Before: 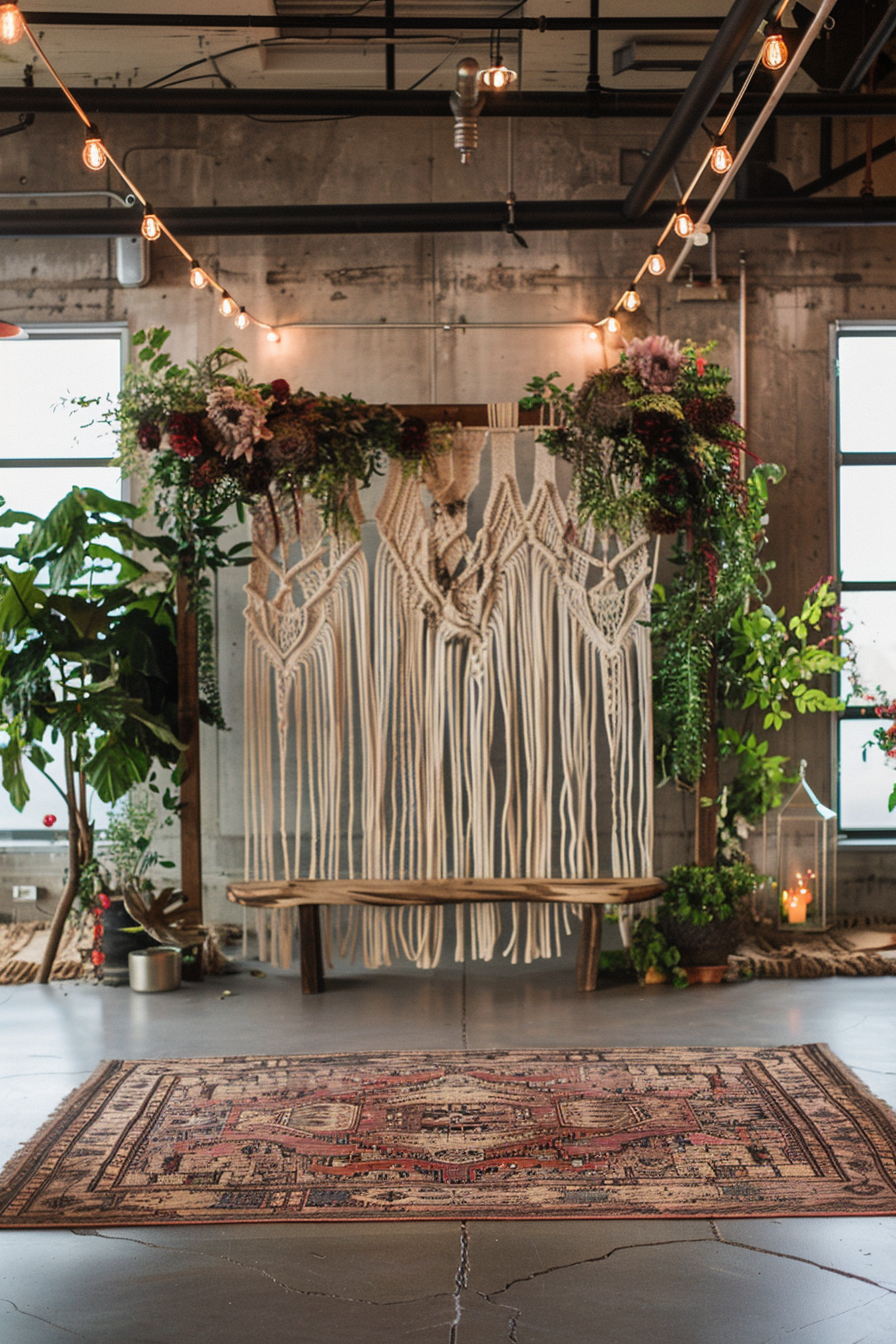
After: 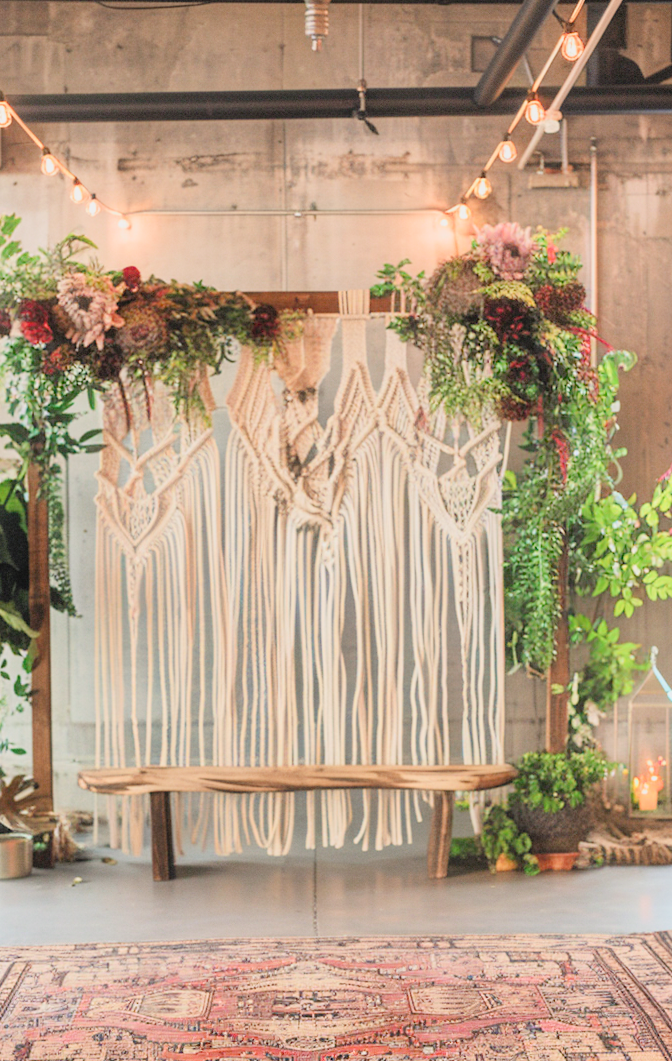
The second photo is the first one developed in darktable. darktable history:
exposure: black level correction 0, exposure 0.697 EV, compensate highlight preservation false
crop: left 16.737%, top 8.439%, right 8.166%, bottom 12.547%
tone equalizer: -7 EV 0.14 EV, -6 EV 0.624 EV, -5 EV 1.14 EV, -4 EV 1.33 EV, -3 EV 1.13 EV, -2 EV 0.6 EV, -1 EV 0.149 EV, smoothing diameter 24.92%, edges refinement/feathering 10.93, preserve details guided filter
contrast equalizer: octaves 7, y [[0.5, 0.5, 0.472, 0.5, 0.5, 0.5], [0.5 ×6], [0.5 ×6], [0 ×6], [0 ×6]]
filmic rgb: black relative exposure -8.79 EV, white relative exposure 4.98 EV, target black luminance 0%, hardness 3.78, latitude 65.7%, contrast 0.824, shadows ↔ highlights balance 19.68%
levels: levels [0, 0.43, 0.984]
tone curve: curves: ch0 [(0, 0) (0.003, 0.006) (0.011, 0.015) (0.025, 0.032) (0.044, 0.054) (0.069, 0.079) (0.1, 0.111) (0.136, 0.146) (0.177, 0.186) (0.224, 0.229) (0.277, 0.286) (0.335, 0.348) (0.399, 0.426) (0.468, 0.514) (0.543, 0.609) (0.623, 0.706) (0.709, 0.789) (0.801, 0.862) (0.898, 0.926) (1, 1)], color space Lab, independent channels, preserve colors none
